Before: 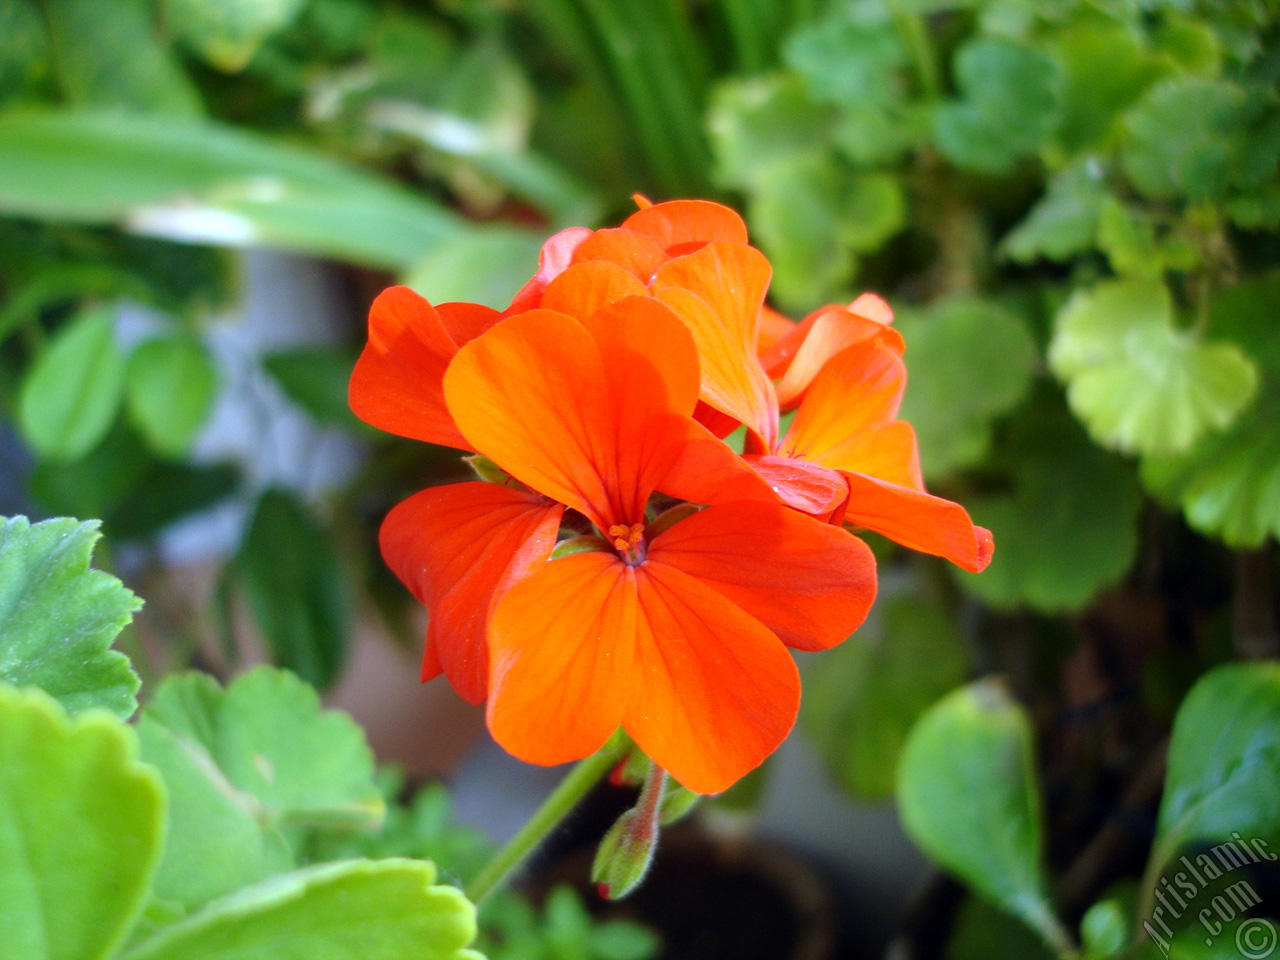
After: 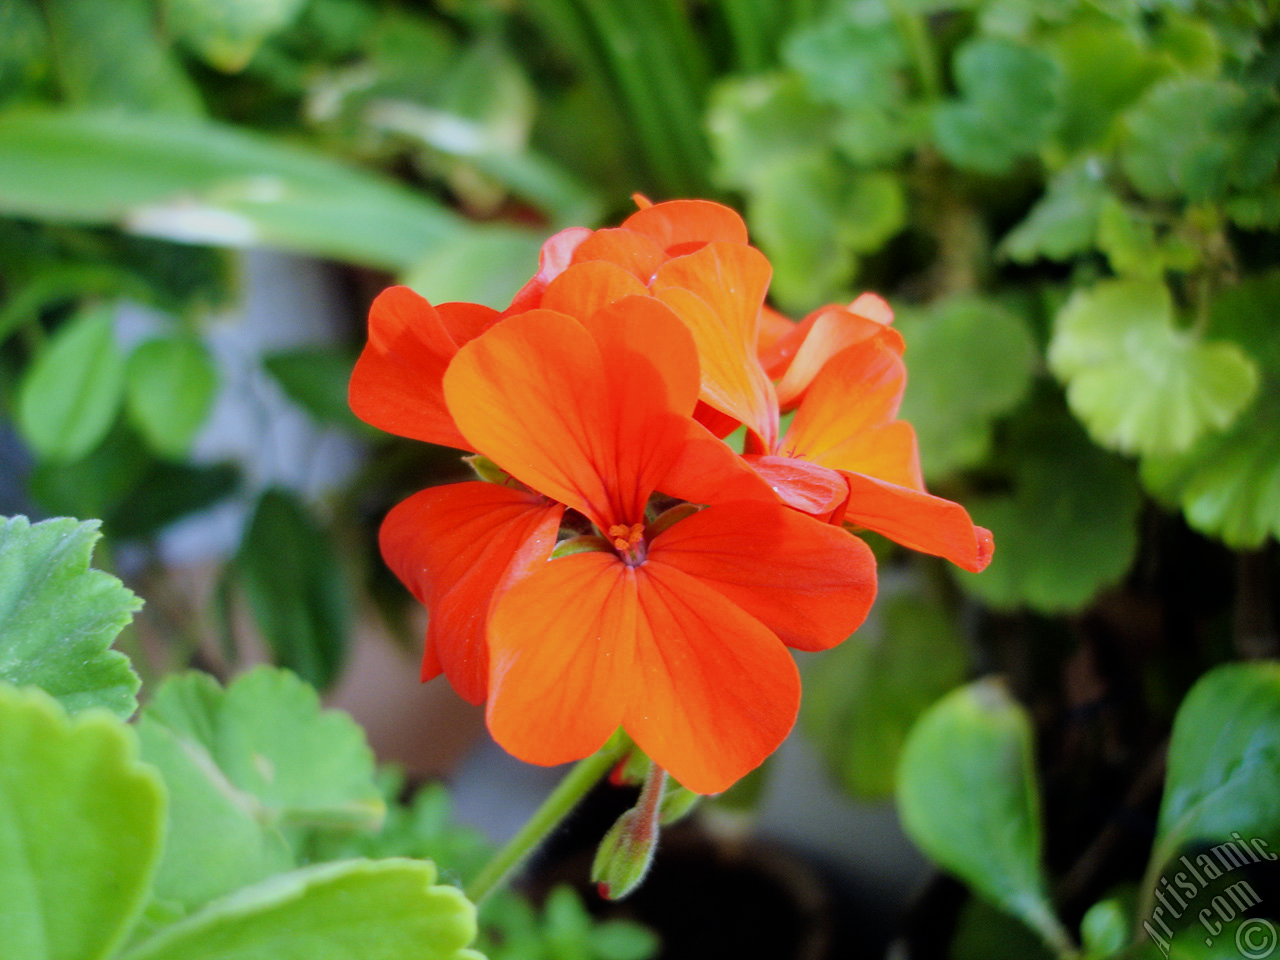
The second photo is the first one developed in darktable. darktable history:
filmic rgb: black relative exposure -7.99 EV, white relative exposure 3.86 EV, hardness 4.28
